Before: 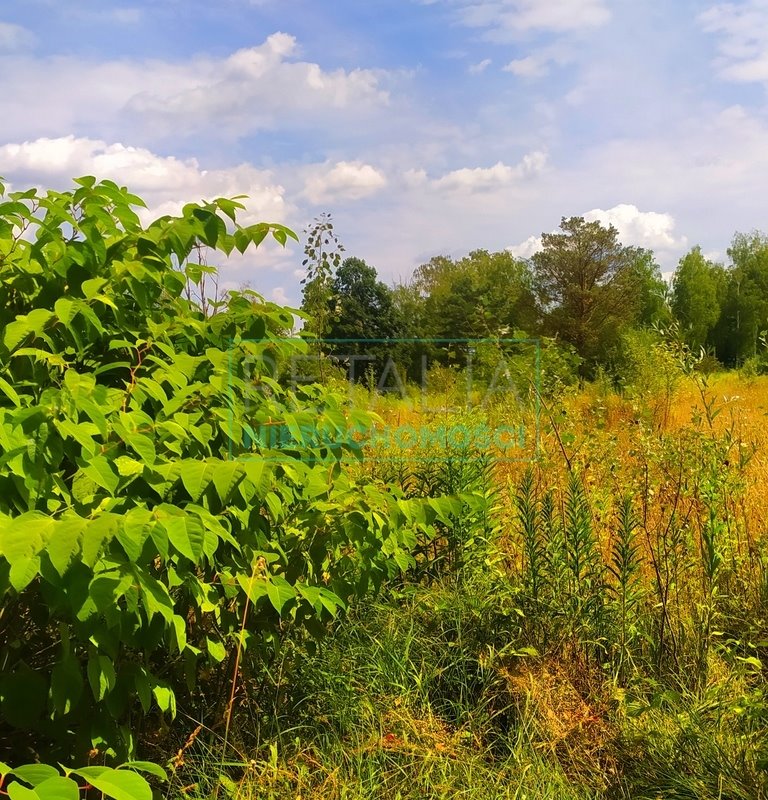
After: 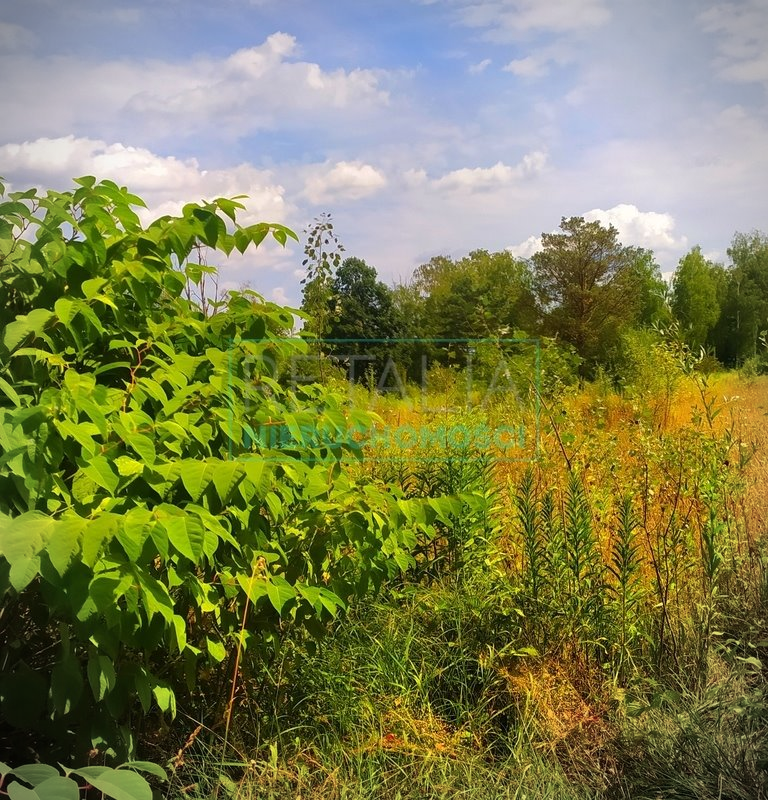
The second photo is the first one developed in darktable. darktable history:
vignetting: fall-off start 87.07%, automatic ratio true
